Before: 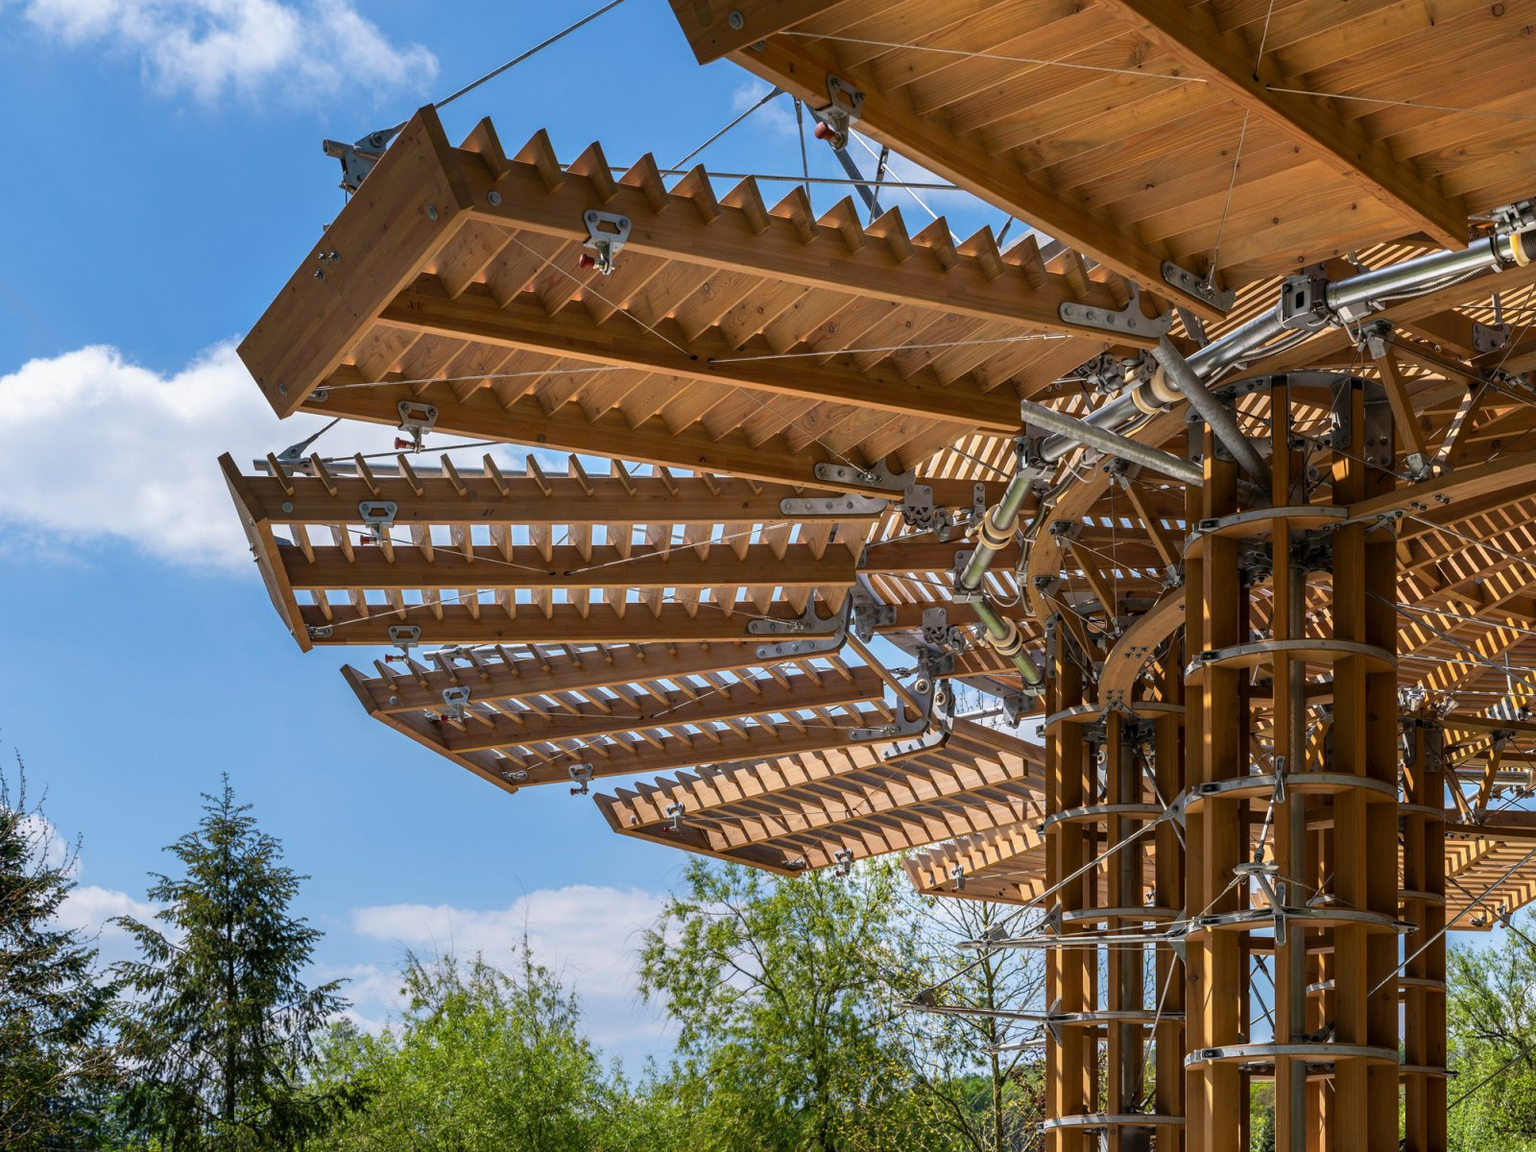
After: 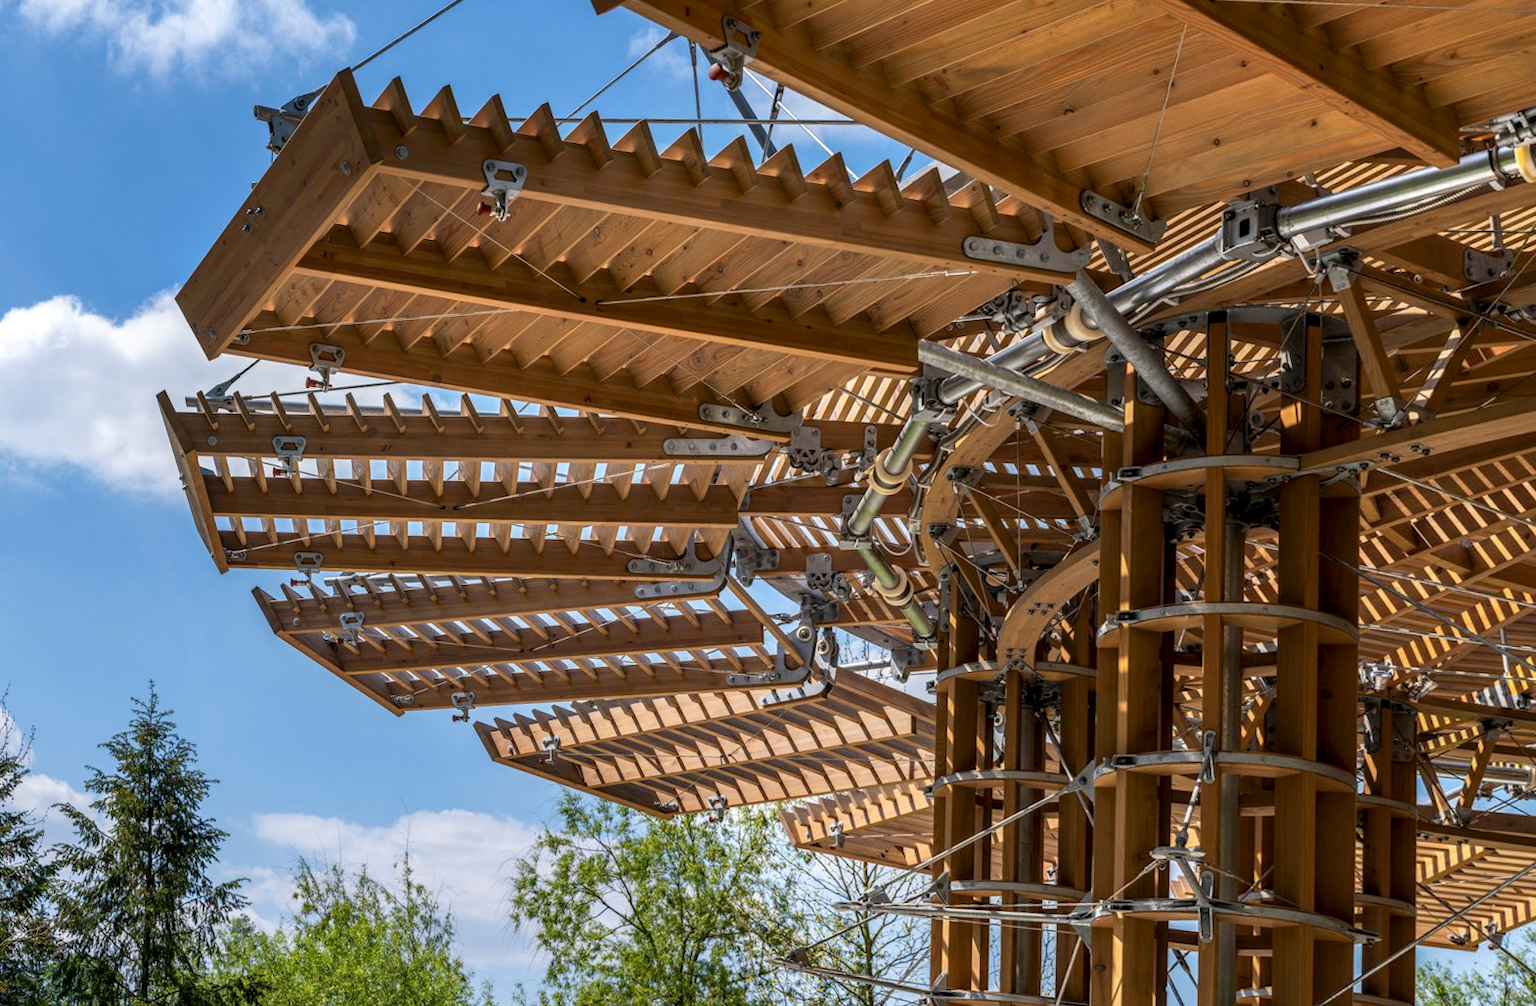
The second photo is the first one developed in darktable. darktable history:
rotate and perspective: rotation 1.69°, lens shift (vertical) -0.023, lens shift (horizontal) -0.291, crop left 0.025, crop right 0.988, crop top 0.092, crop bottom 0.842
local contrast: on, module defaults
